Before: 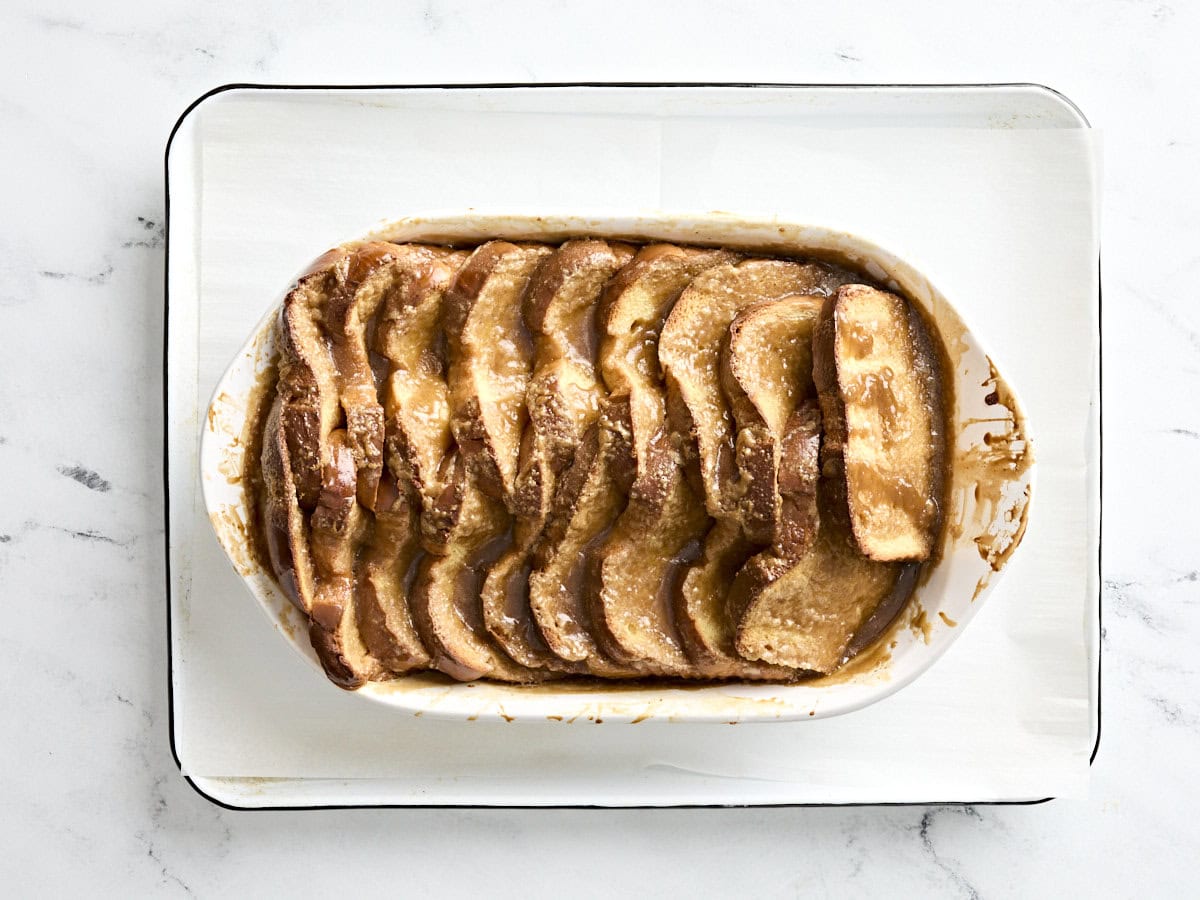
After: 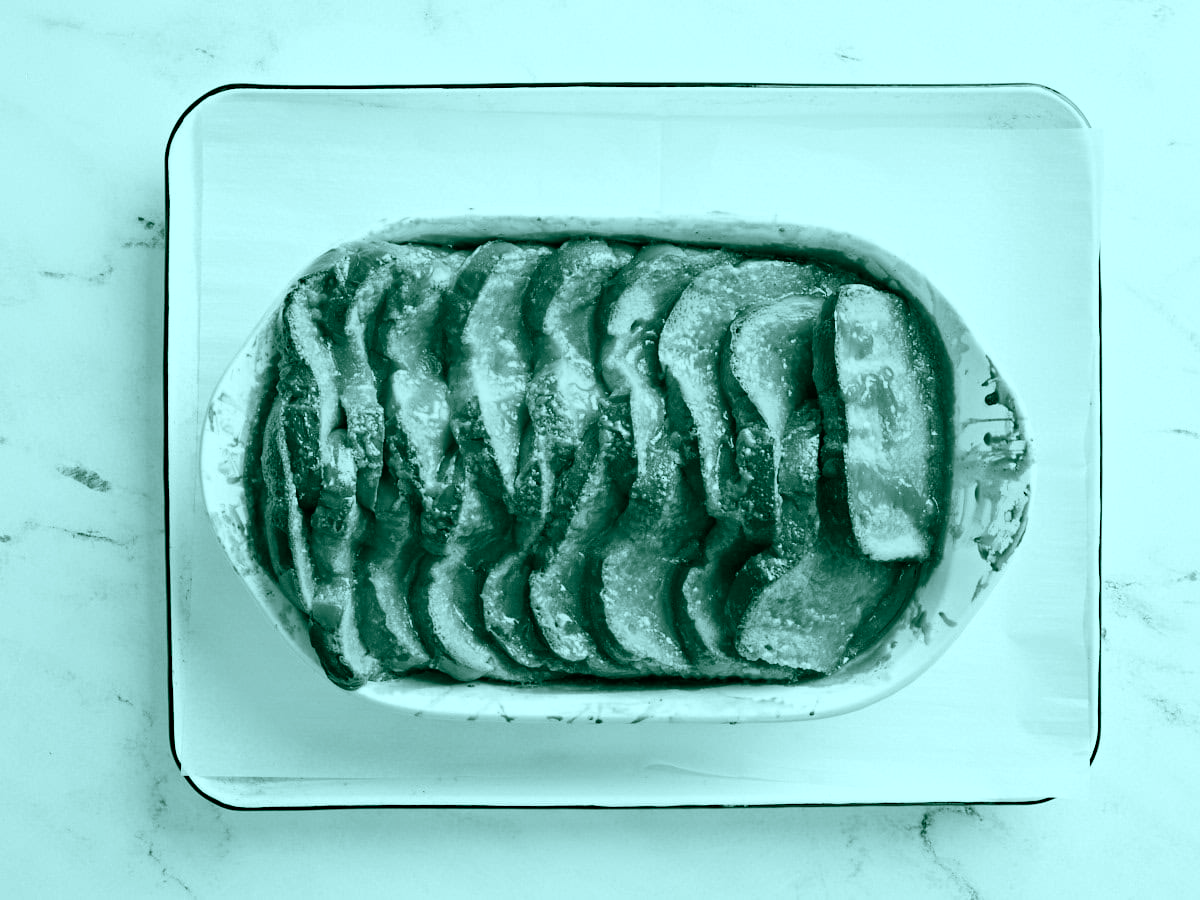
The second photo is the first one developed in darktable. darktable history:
color balance rgb: shadows lift › chroma 11.71%, shadows lift › hue 133.46°, power › chroma 2.15%, power › hue 166.83°, highlights gain › chroma 4%, highlights gain › hue 200.2°, perceptual saturation grading › global saturation 18.05%
color calibration: output gray [0.18, 0.41, 0.41, 0], gray › normalize channels true, illuminant same as pipeline (D50), adaptation XYZ, x 0.346, y 0.359, gamut compression 0
